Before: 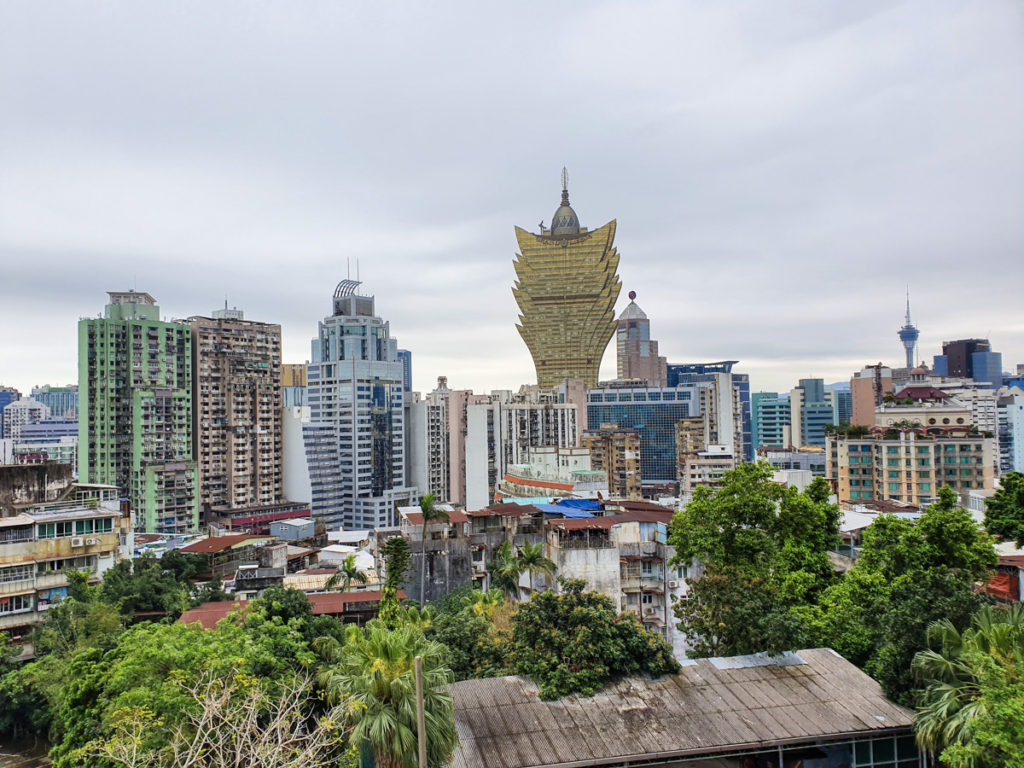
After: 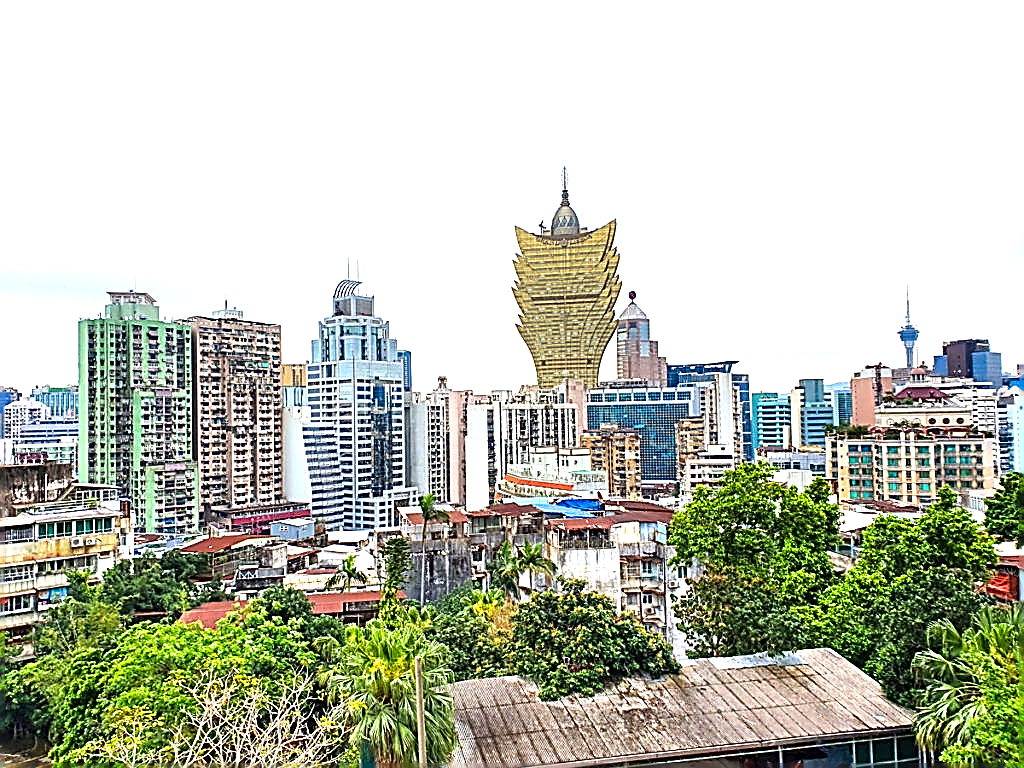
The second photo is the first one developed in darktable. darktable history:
sharpen: amount 1.997
contrast brightness saturation: saturation 0.127
exposure: exposure 0.947 EV, compensate exposure bias true, compensate highlight preservation false
